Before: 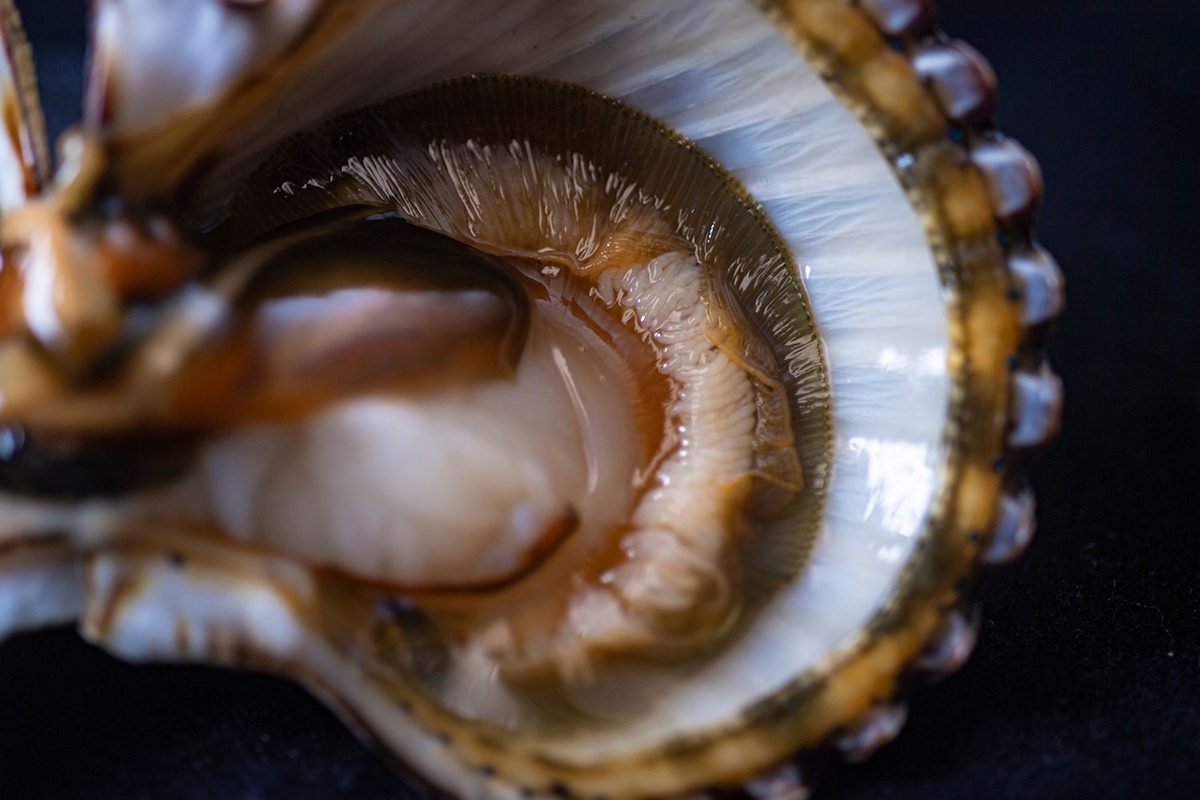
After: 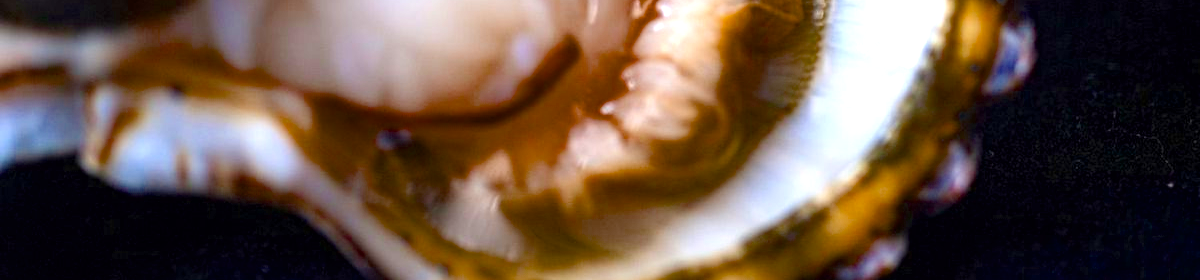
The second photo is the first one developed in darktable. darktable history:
color balance rgb: perceptual saturation grading › global saturation 35.042%, perceptual saturation grading › highlights -29.858%, perceptual saturation grading › shadows 35.086%, global vibrance 15.791%, saturation formula JzAzBz (2021)
exposure: black level correction 0, exposure 0.928 EV, compensate highlight preservation false
crop and rotate: top 58.827%, bottom 6.138%
